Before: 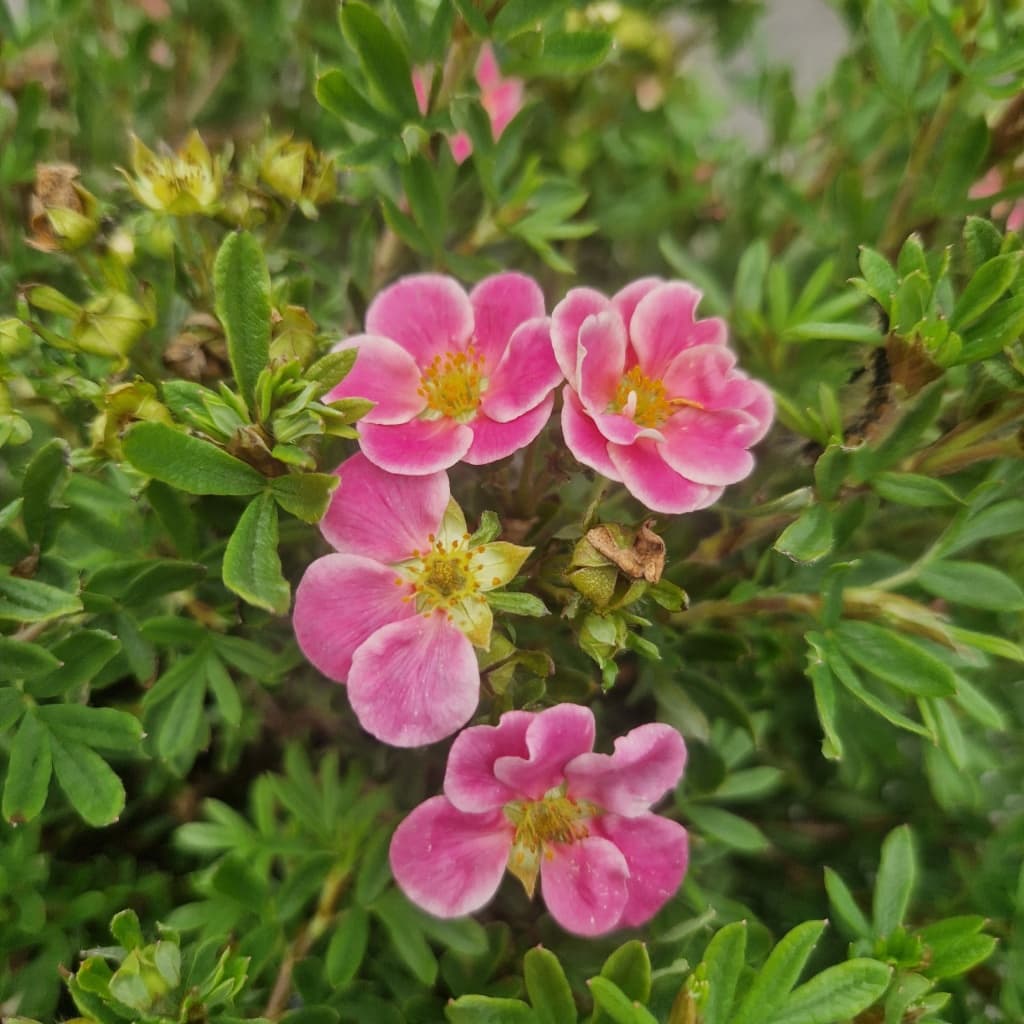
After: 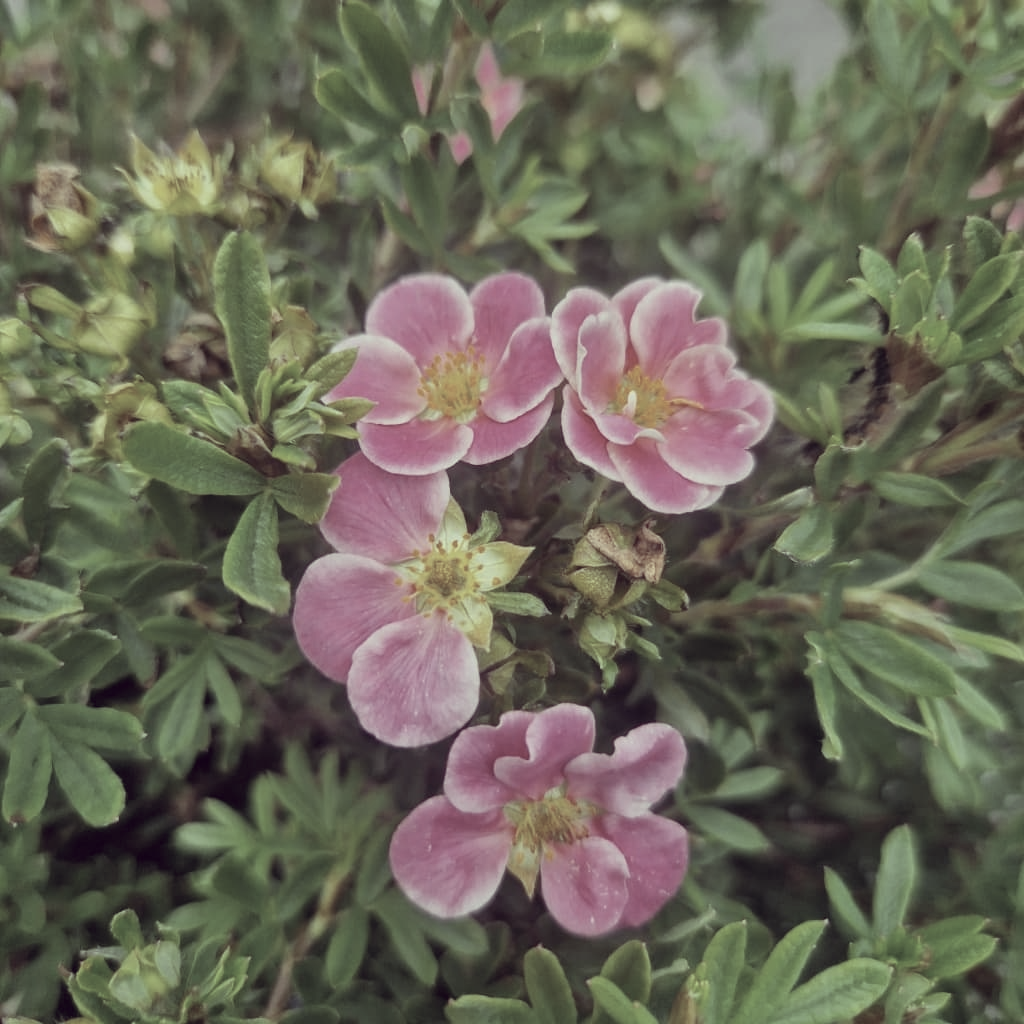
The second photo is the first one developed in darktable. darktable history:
color calibration: illuminant as shot in camera, x 0.358, y 0.373, temperature 4628.91 K
color correction: highlights a* -20.76, highlights b* 20.72, shadows a* 19.7, shadows b* -20.42, saturation 0.437
